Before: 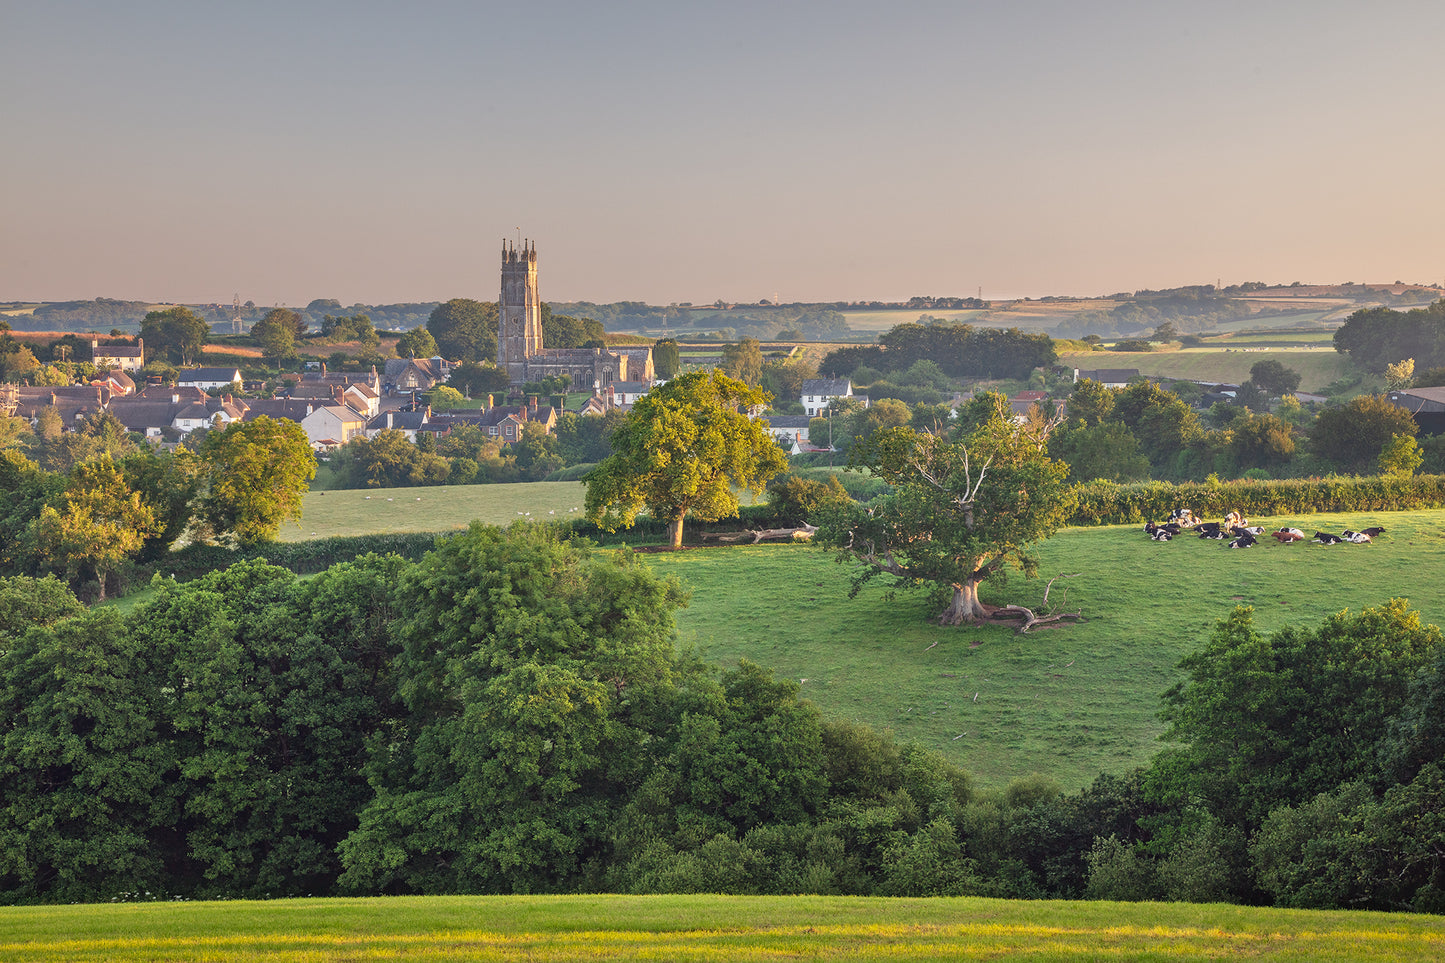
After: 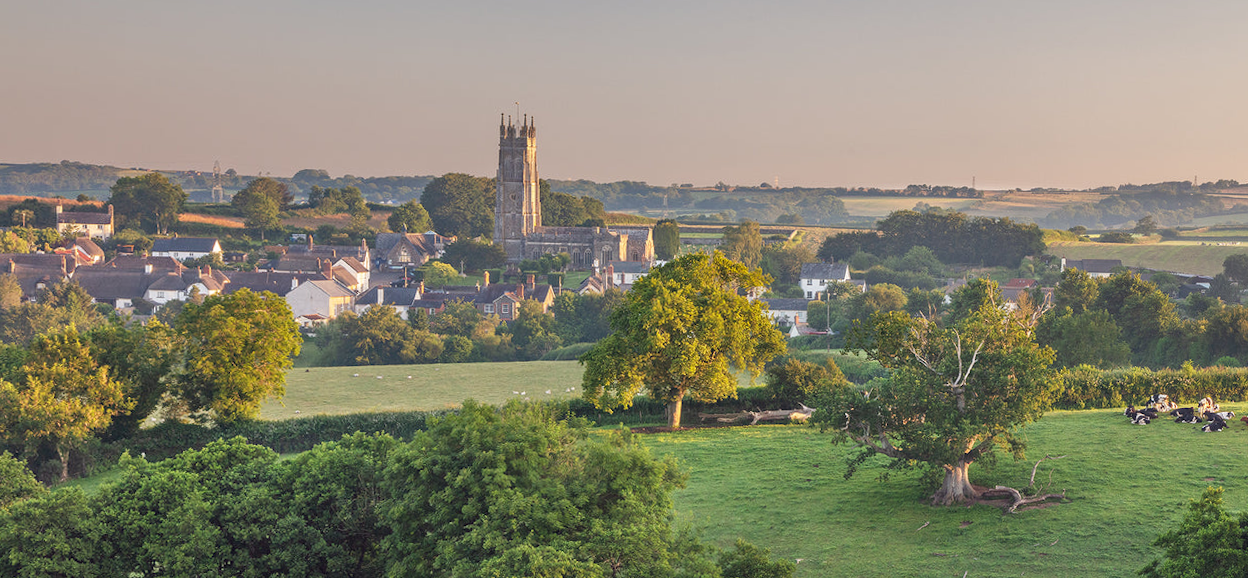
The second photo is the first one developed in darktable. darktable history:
rotate and perspective: rotation 0.679°, lens shift (horizontal) 0.136, crop left 0.009, crop right 0.991, crop top 0.078, crop bottom 0.95
crop: left 3.015%, top 8.969%, right 9.647%, bottom 26.457%
